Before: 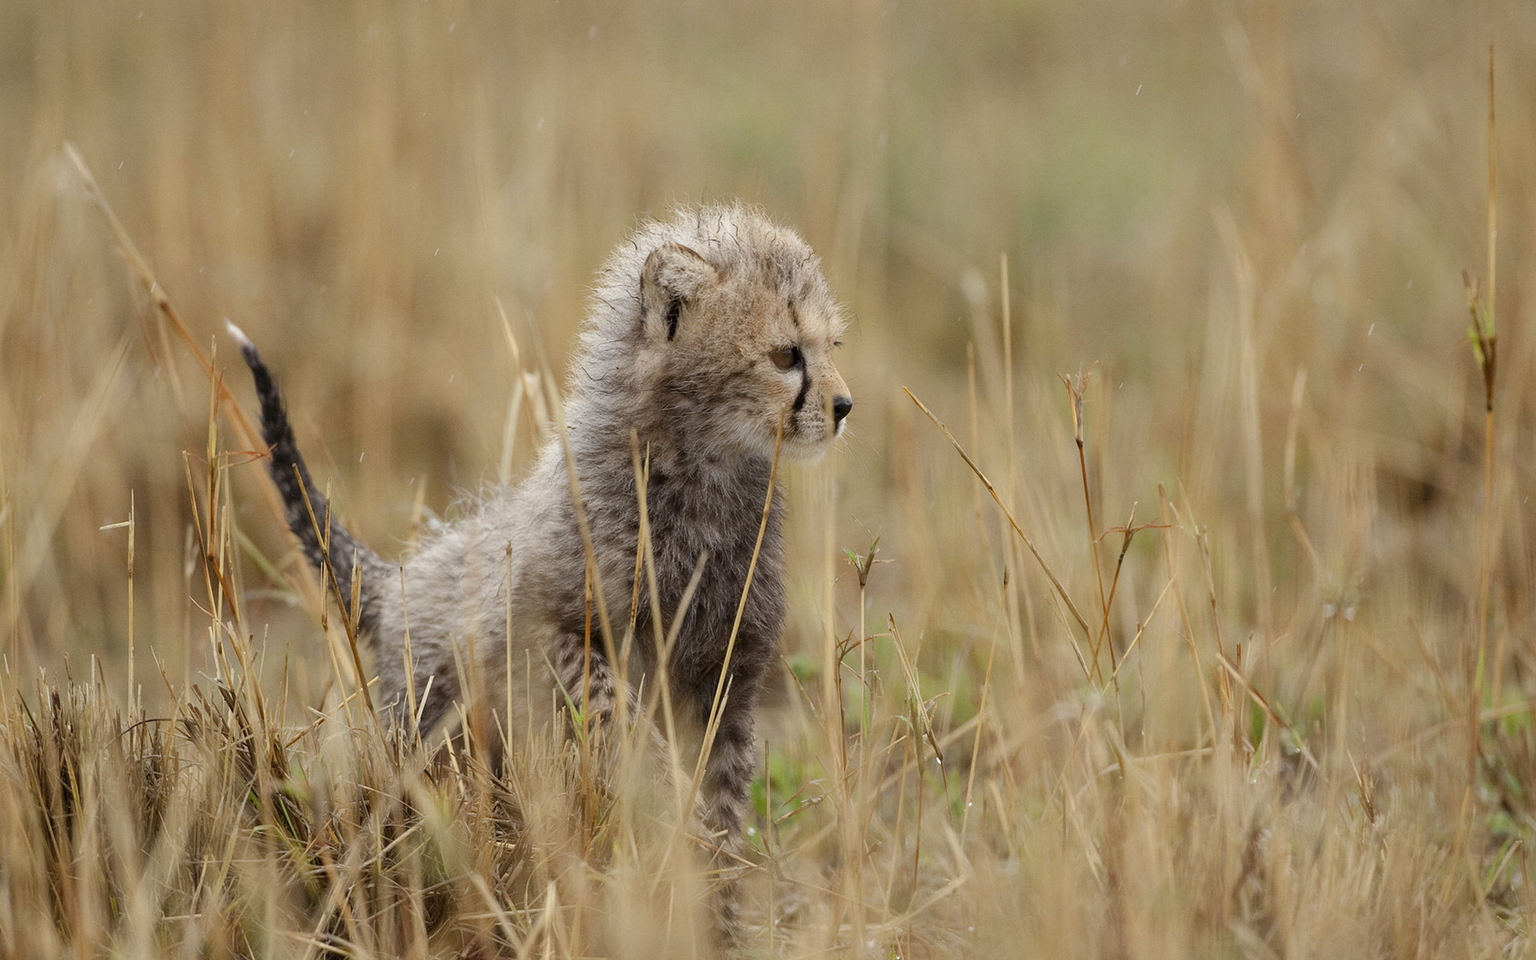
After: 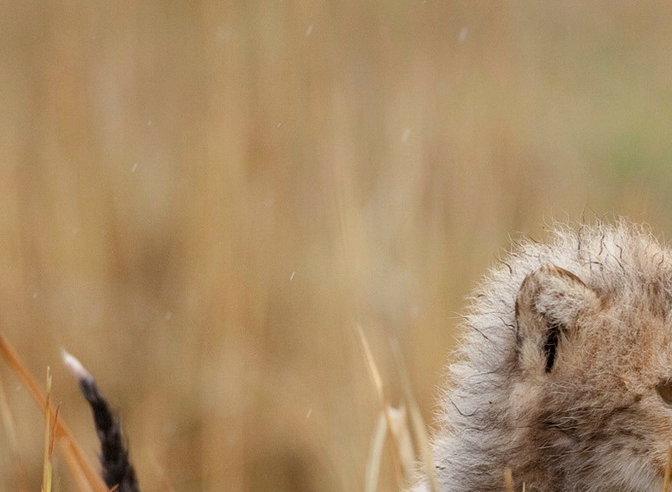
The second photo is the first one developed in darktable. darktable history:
crop and rotate: left 11.049%, top 0.085%, right 48.917%, bottom 53.052%
